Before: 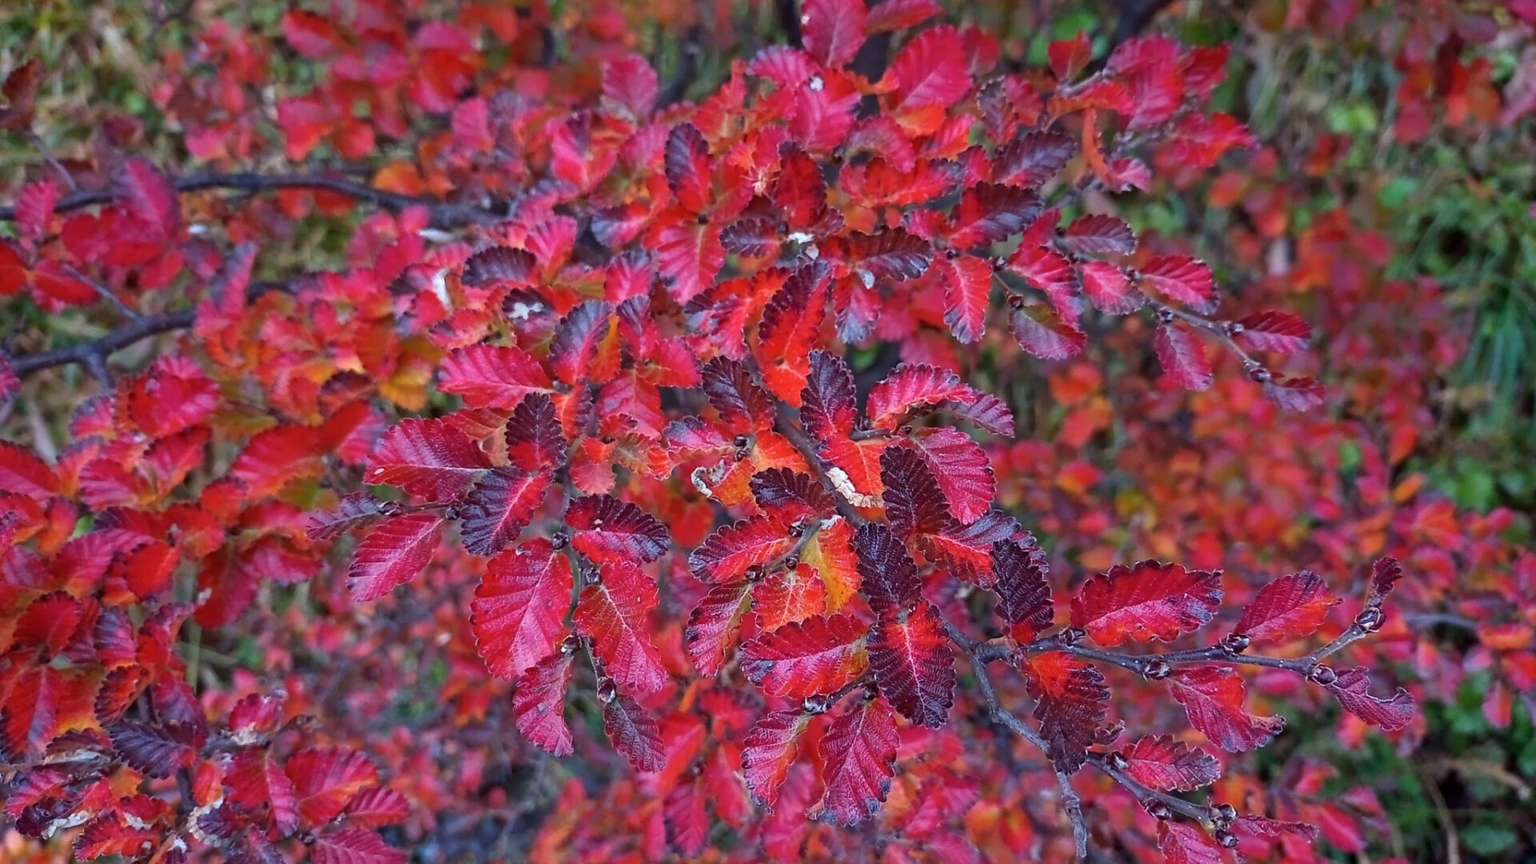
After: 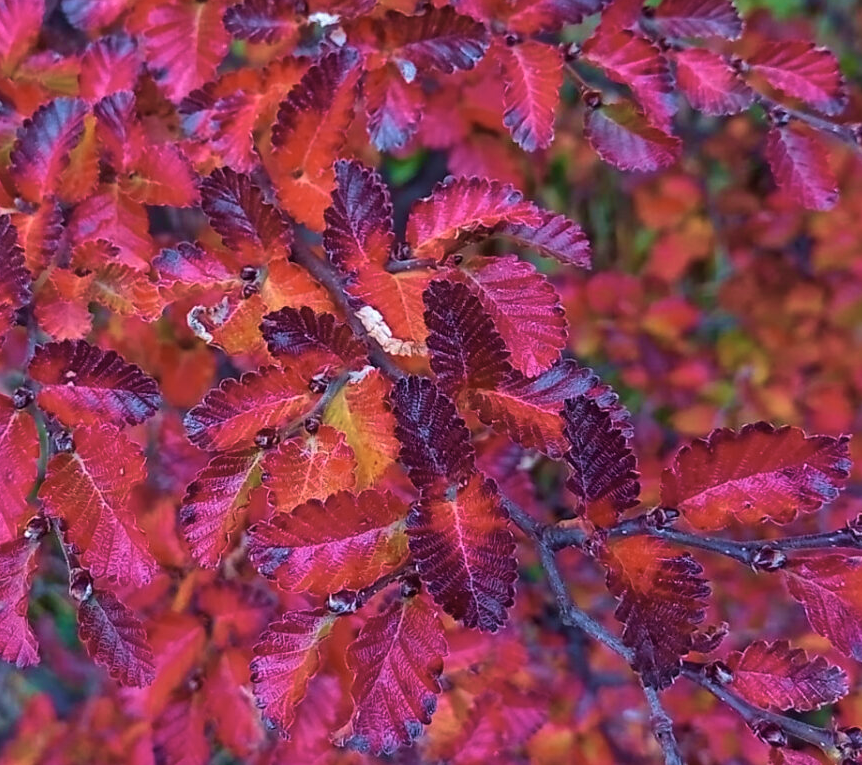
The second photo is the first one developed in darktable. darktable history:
color correction: highlights b* 0.009, saturation 0.831
crop: left 35.272%, top 25.773%, right 19.831%, bottom 3.386%
velvia: strength 75%
